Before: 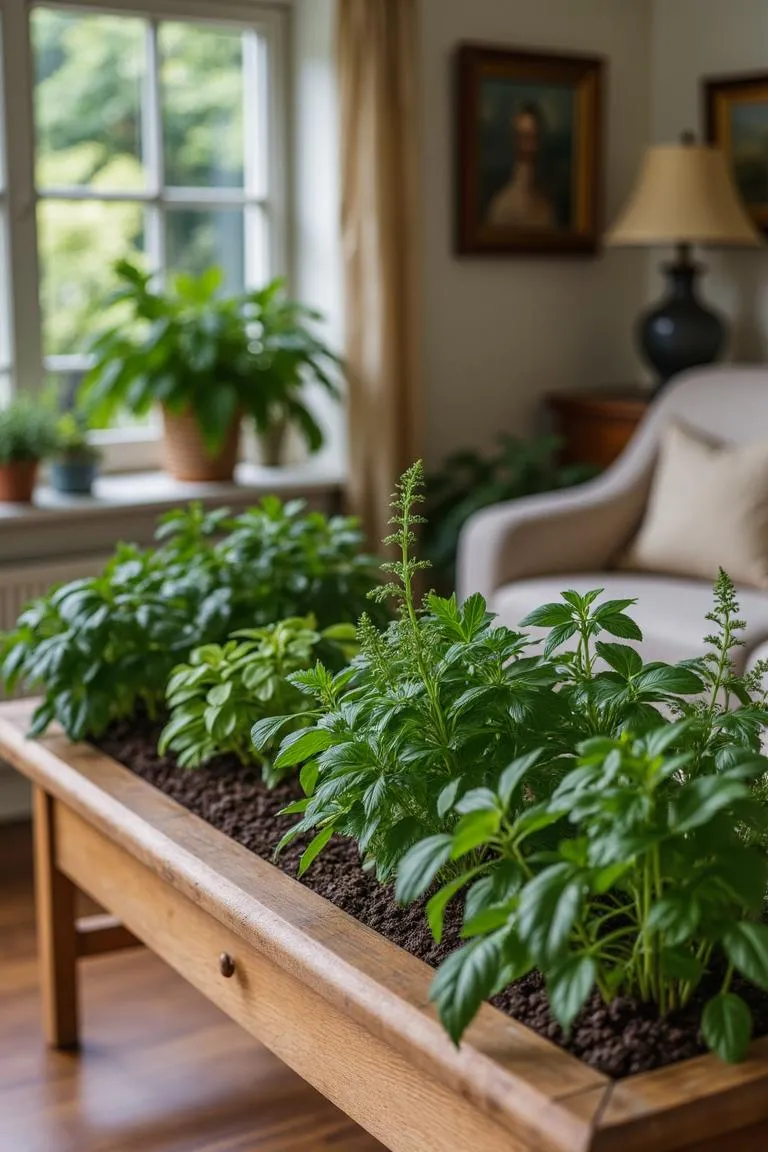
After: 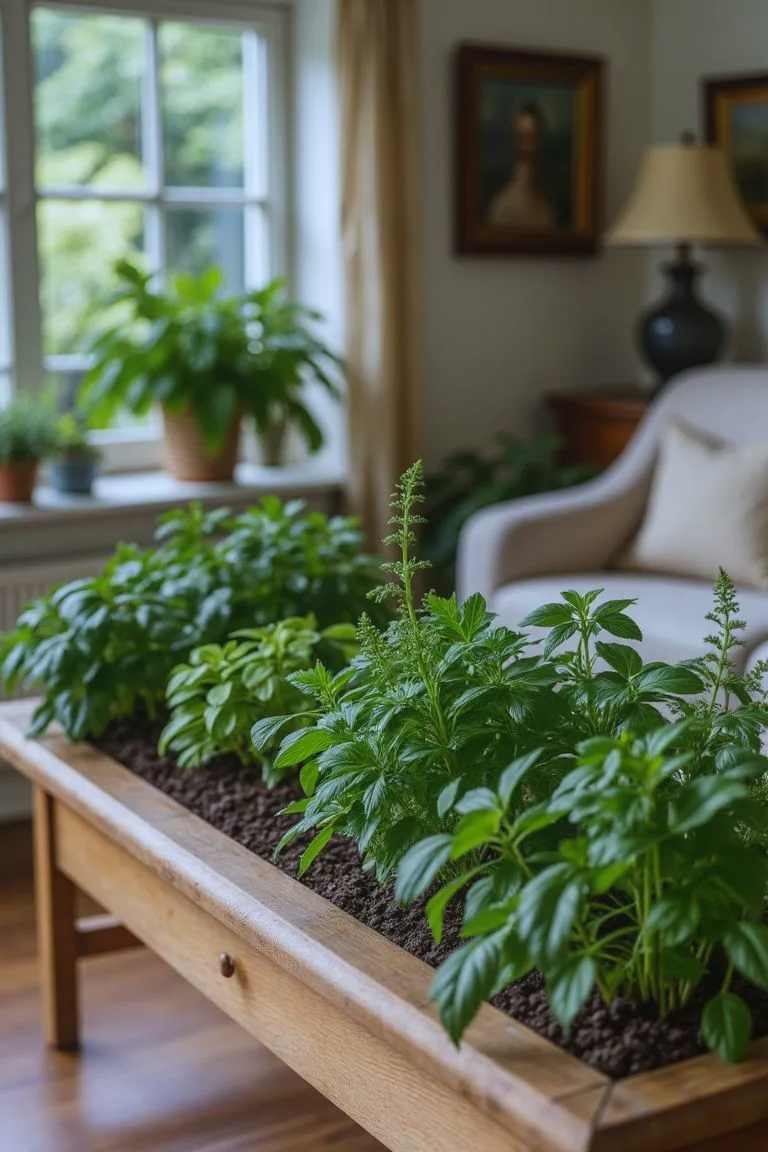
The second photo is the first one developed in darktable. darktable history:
white balance: red 0.924, blue 1.095
contrast equalizer: octaves 7, y [[0.6 ×6], [0.55 ×6], [0 ×6], [0 ×6], [0 ×6]], mix -0.3
